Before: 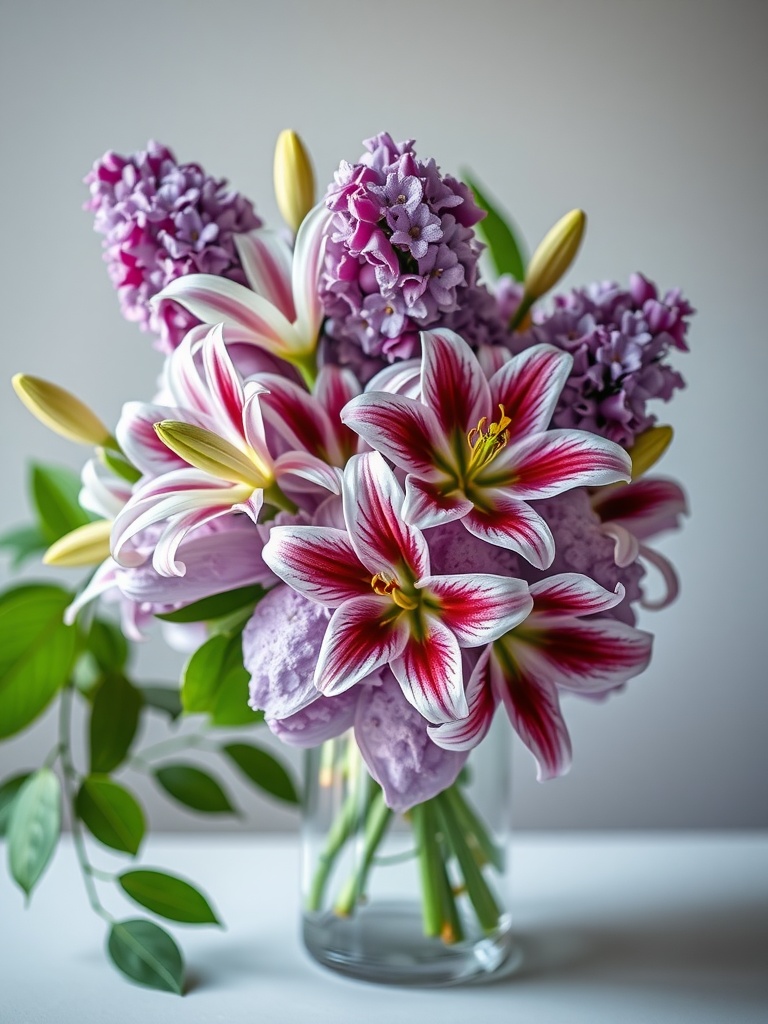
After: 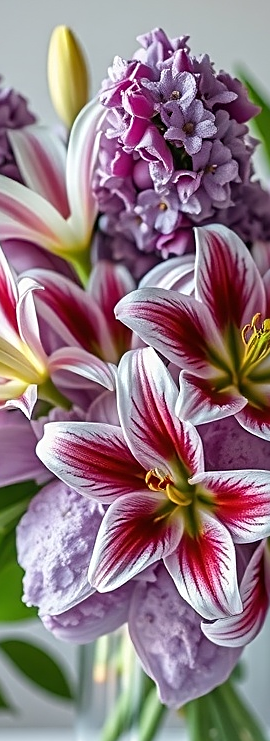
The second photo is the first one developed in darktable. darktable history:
sharpen: on, module defaults
crop and rotate: left 29.476%, top 10.214%, right 35.32%, bottom 17.333%
